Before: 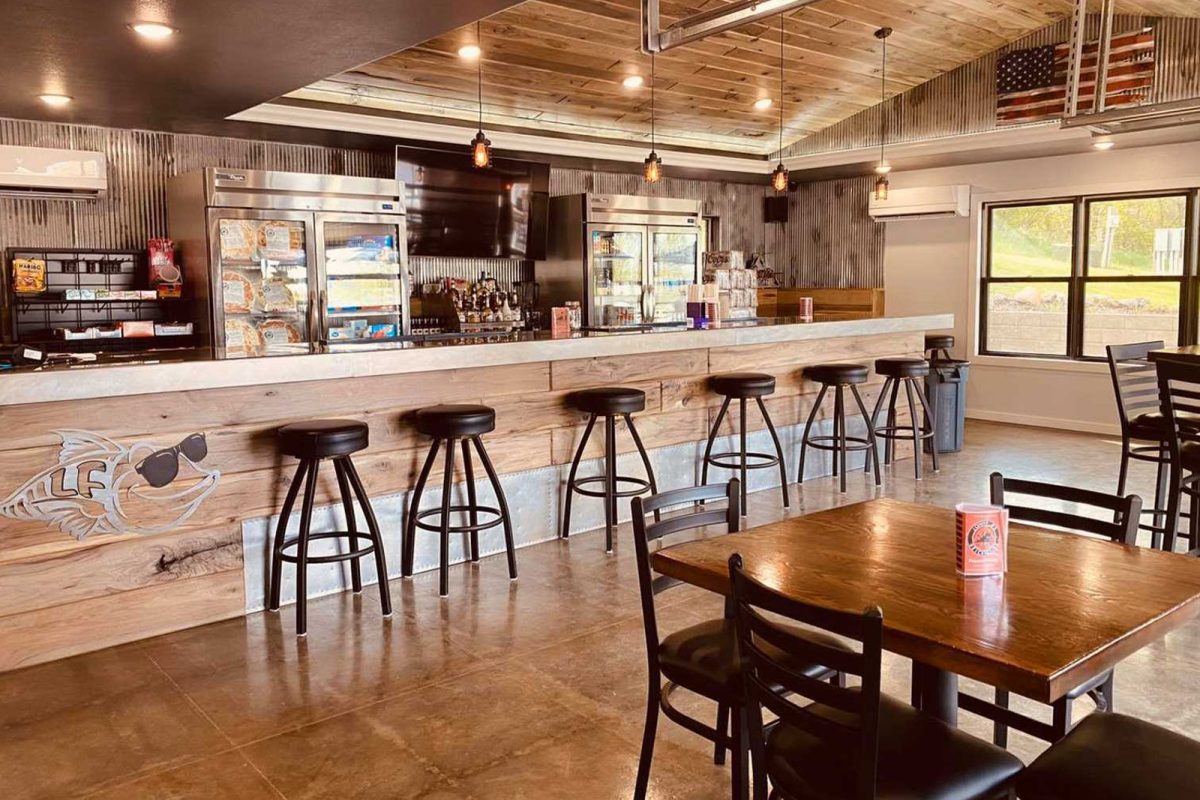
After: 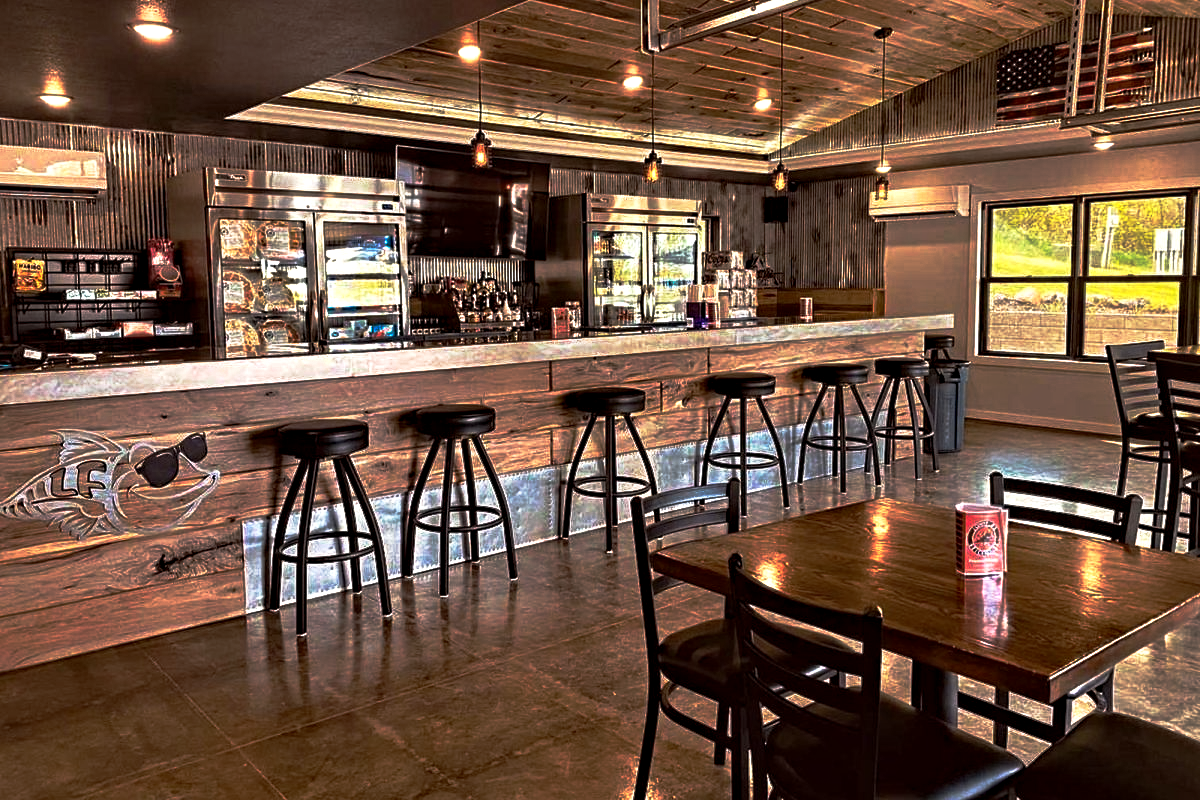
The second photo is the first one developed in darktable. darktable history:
base curve: curves: ch0 [(0, 0) (0.564, 0.291) (0.802, 0.731) (1, 1)], preserve colors none
contrast equalizer: octaves 7, y [[0.5, 0.542, 0.583, 0.625, 0.667, 0.708], [0.5 ×6], [0.5 ×6], [0 ×6], [0 ×6]]
haze removal: compatibility mode true, adaptive false
